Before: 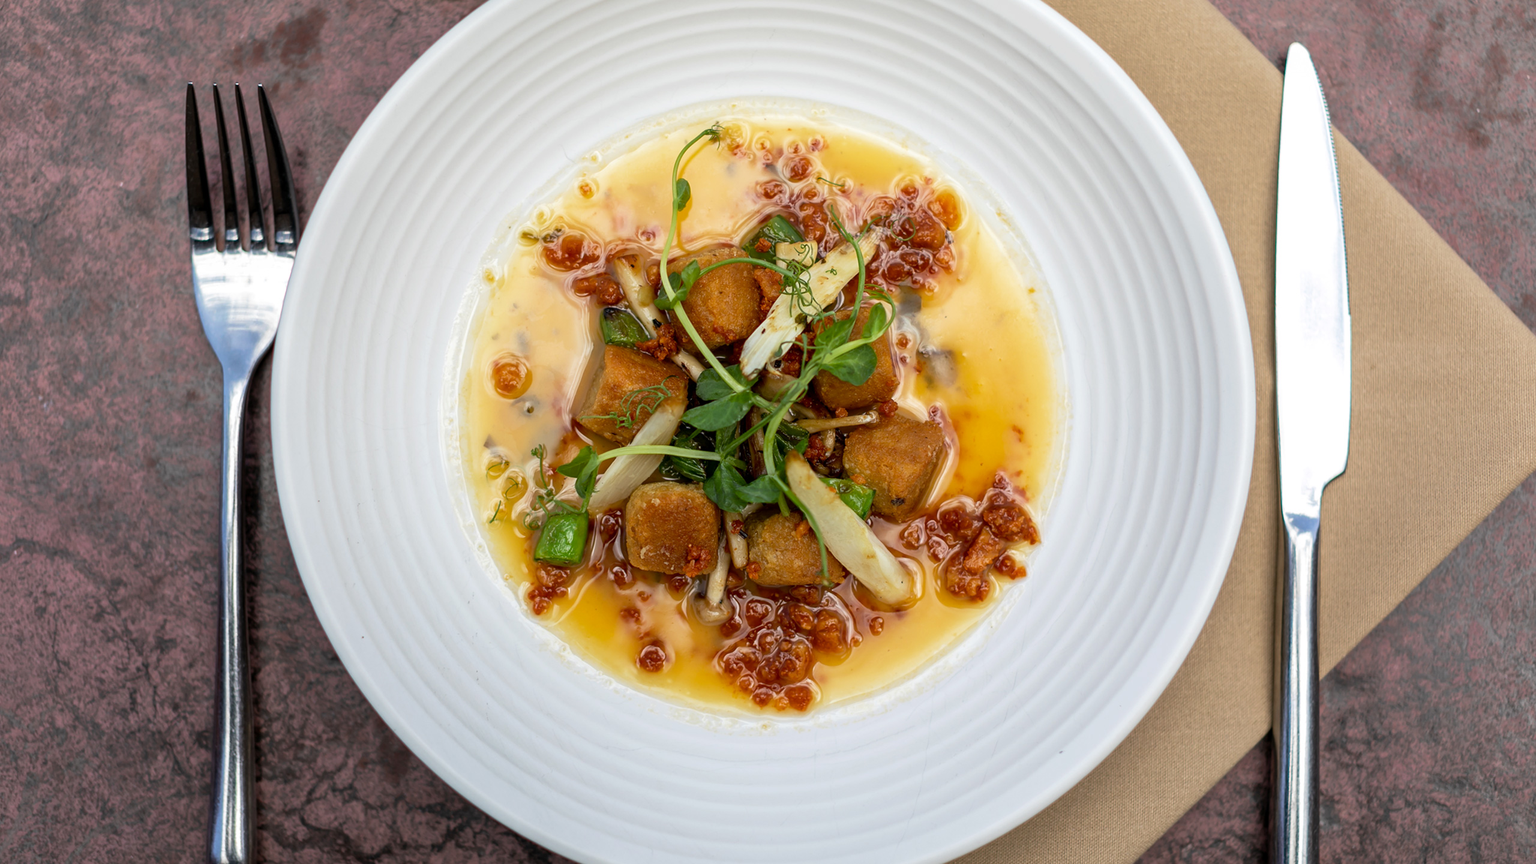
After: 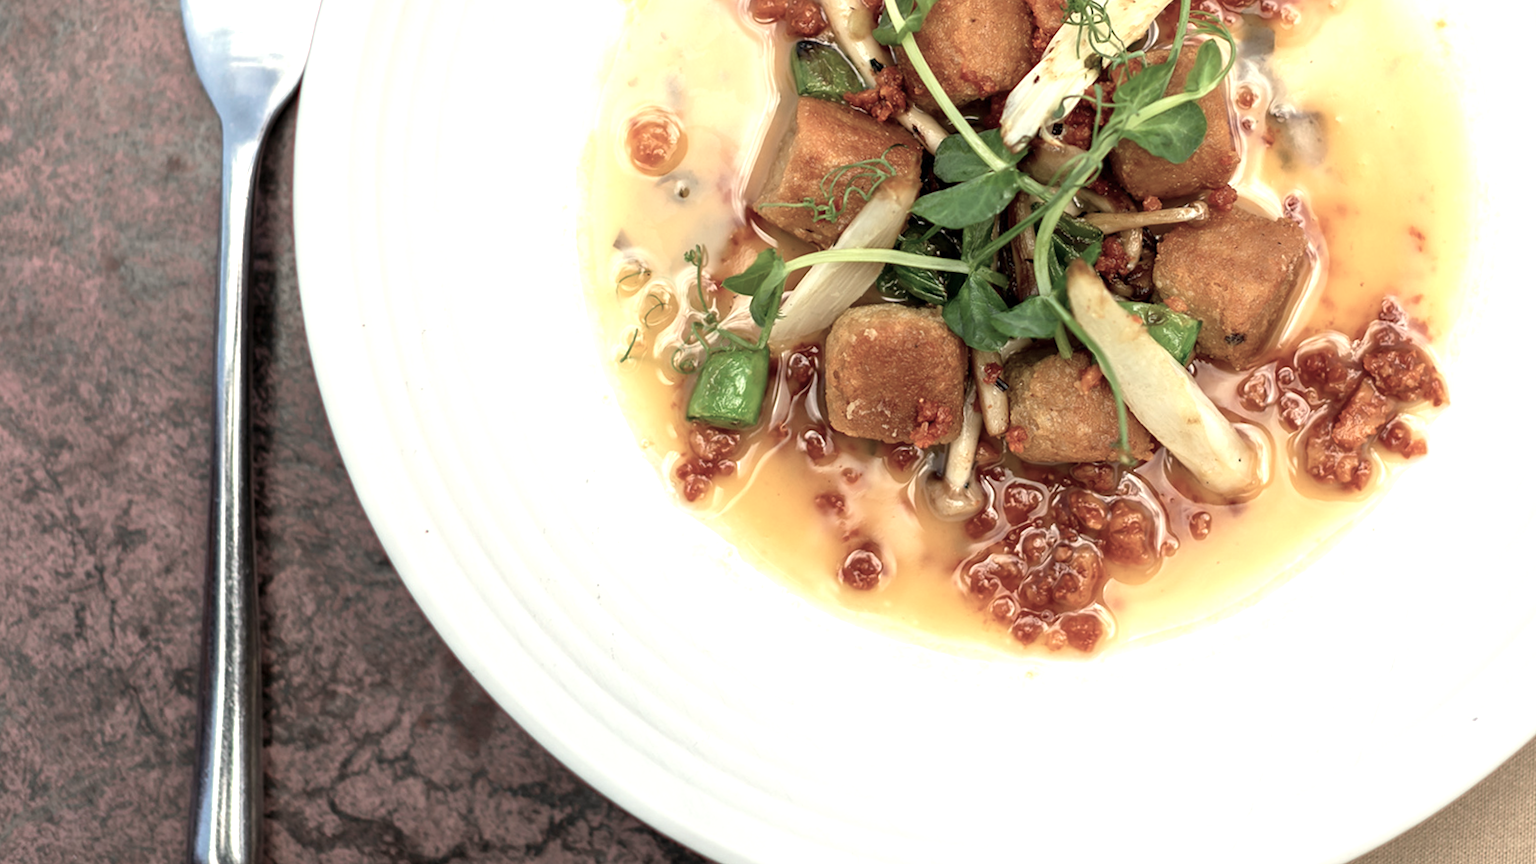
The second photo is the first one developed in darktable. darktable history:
color balance: input saturation 100.43%, contrast fulcrum 14.22%, output saturation 70.41%
exposure: exposure 0.77 EV, compensate highlight preservation false
white balance: red 1.029, blue 0.92
crop and rotate: angle -0.82°, left 3.85%, top 31.828%, right 27.992%
